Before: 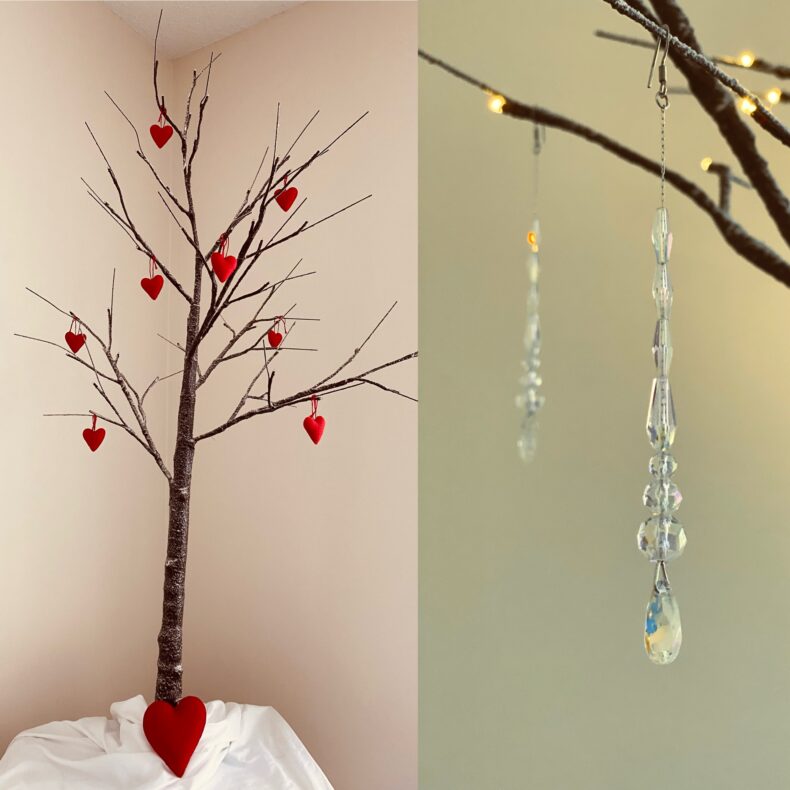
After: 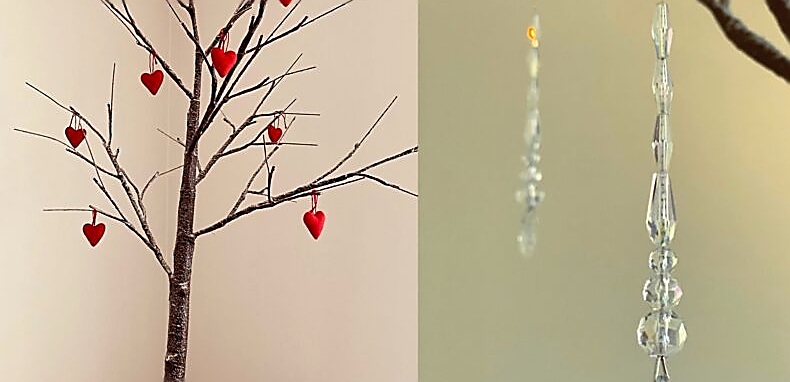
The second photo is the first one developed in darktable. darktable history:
levels: levels [0, 0.492, 0.984]
crop and rotate: top 26.056%, bottom 25.543%
sharpen: radius 1.4, amount 1.25, threshold 0.7
tone equalizer: on, module defaults
